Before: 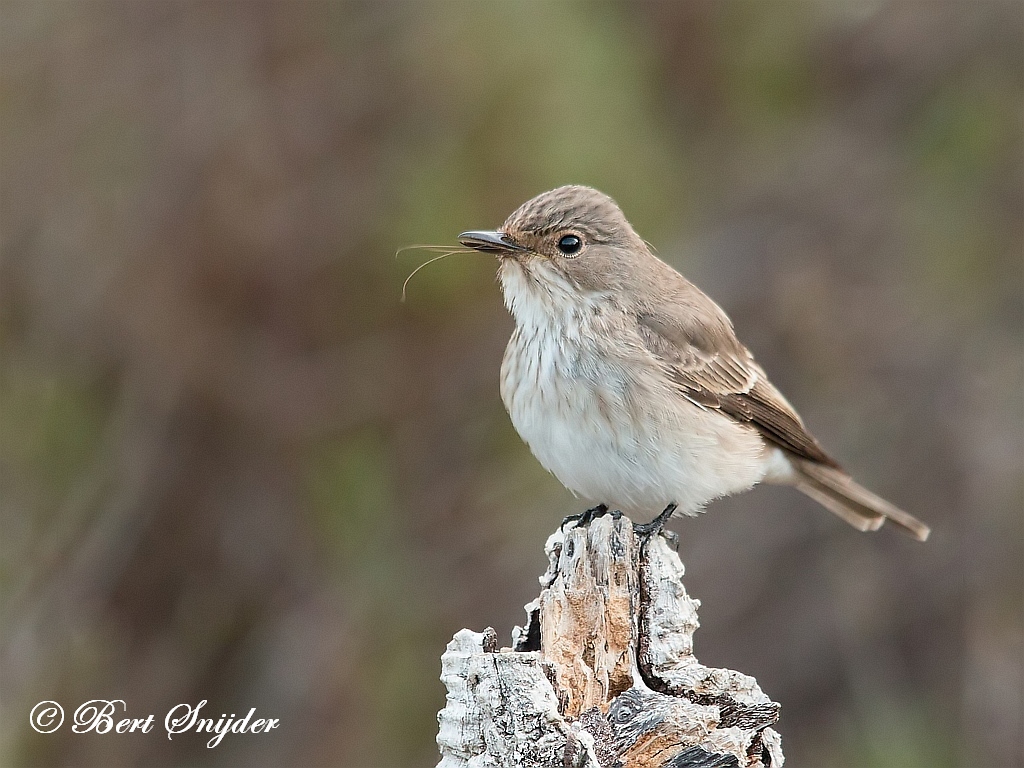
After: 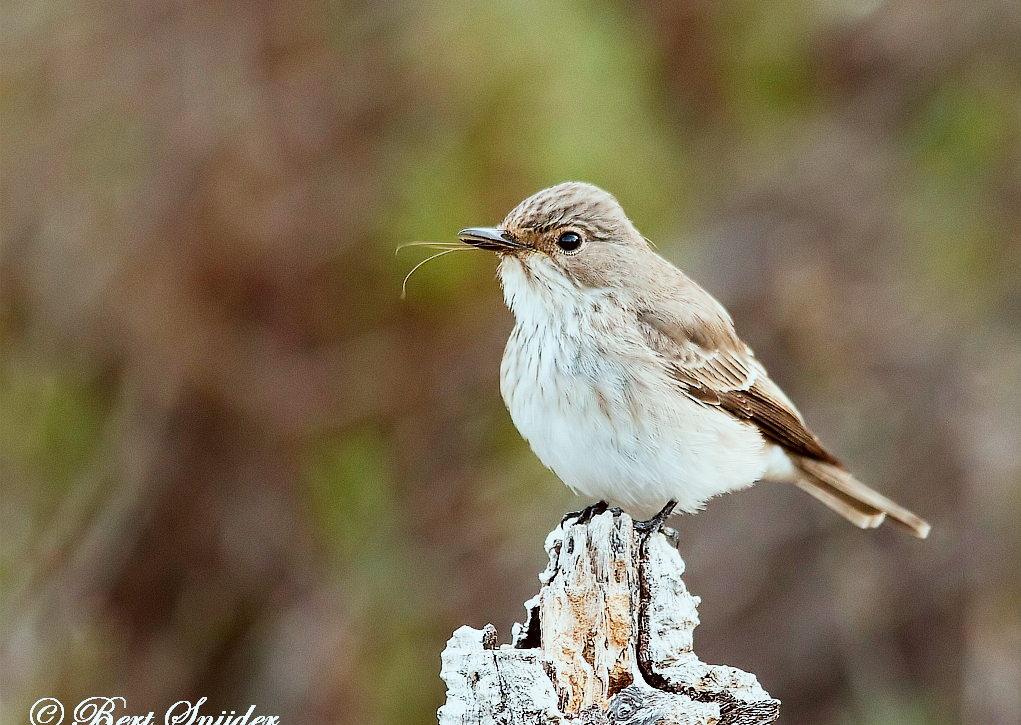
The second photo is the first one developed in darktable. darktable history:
color correction: highlights a* -5.11, highlights b* -3.56, shadows a* 4.15, shadows b* 4.41
exposure: black level correction 0.009, exposure -0.658 EV, compensate highlight preservation false
crop: top 0.393%, right 0.265%, bottom 5.096%
base curve: curves: ch0 [(0, 0) (0.007, 0.004) (0.027, 0.03) (0.046, 0.07) (0.207, 0.54) (0.442, 0.872) (0.673, 0.972) (1, 1)], preserve colors none
shadows and highlights: shadows 43.85, white point adjustment -1.65, soften with gaussian
